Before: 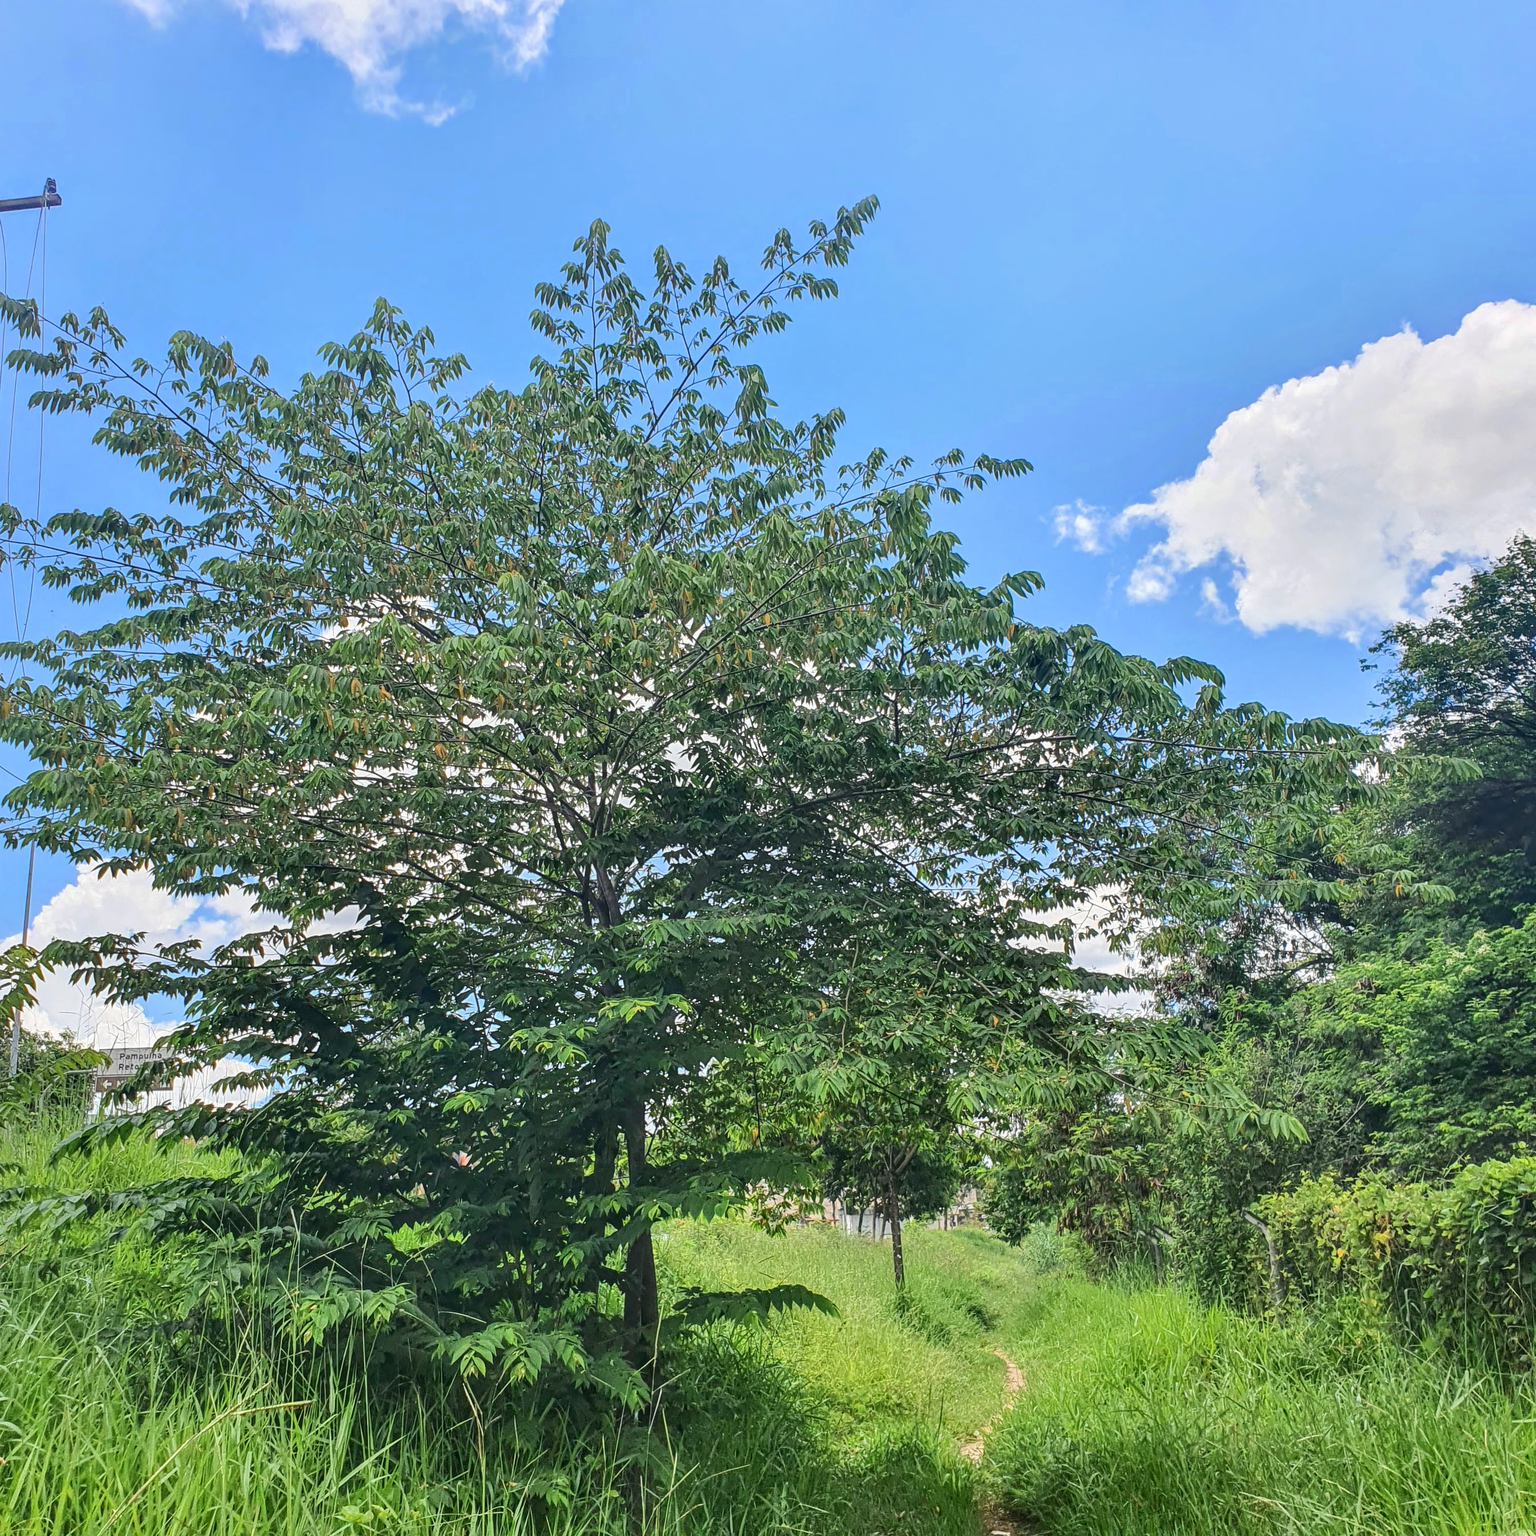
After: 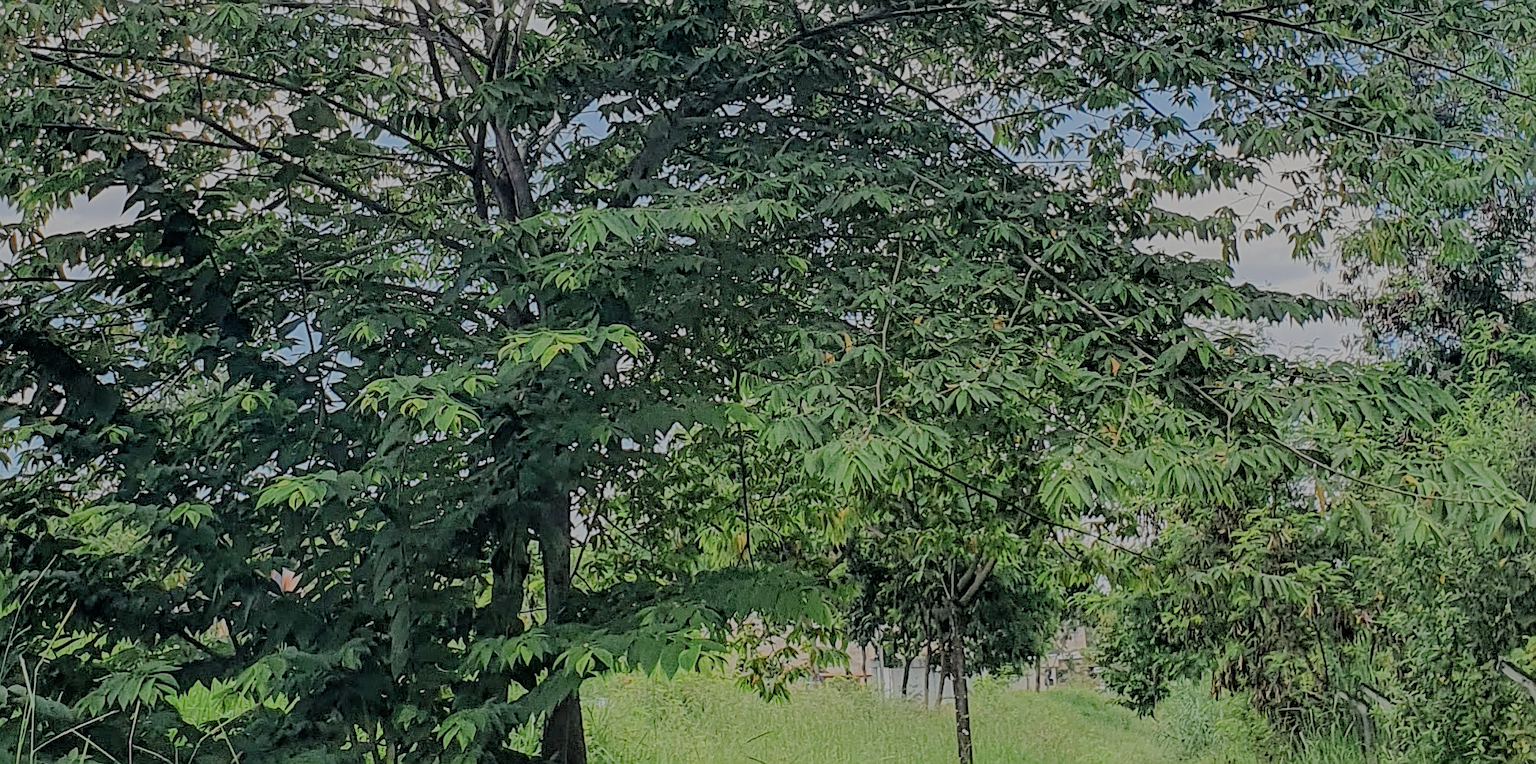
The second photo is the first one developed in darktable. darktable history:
sharpen: on, module defaults
filmic rgb: black relative exposure -4.42 EV, white relative exposure 6.58 EV, hardness 1.85, contrast 0.5
white balance: emerald 1
crop: left 18.091%, top 51.13%, right 17.525%, bottom 16.85%
